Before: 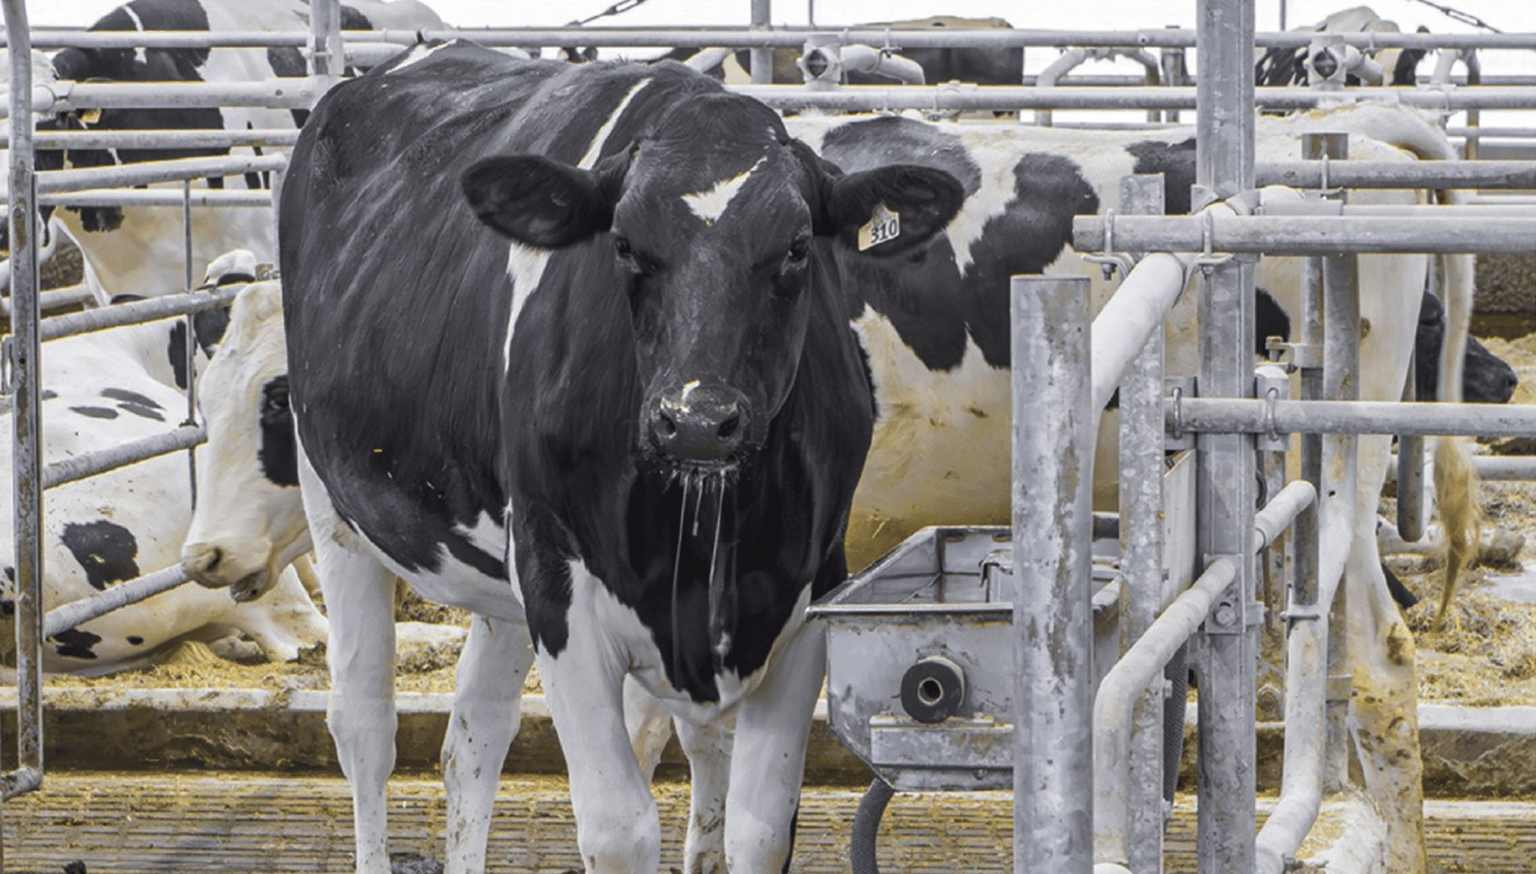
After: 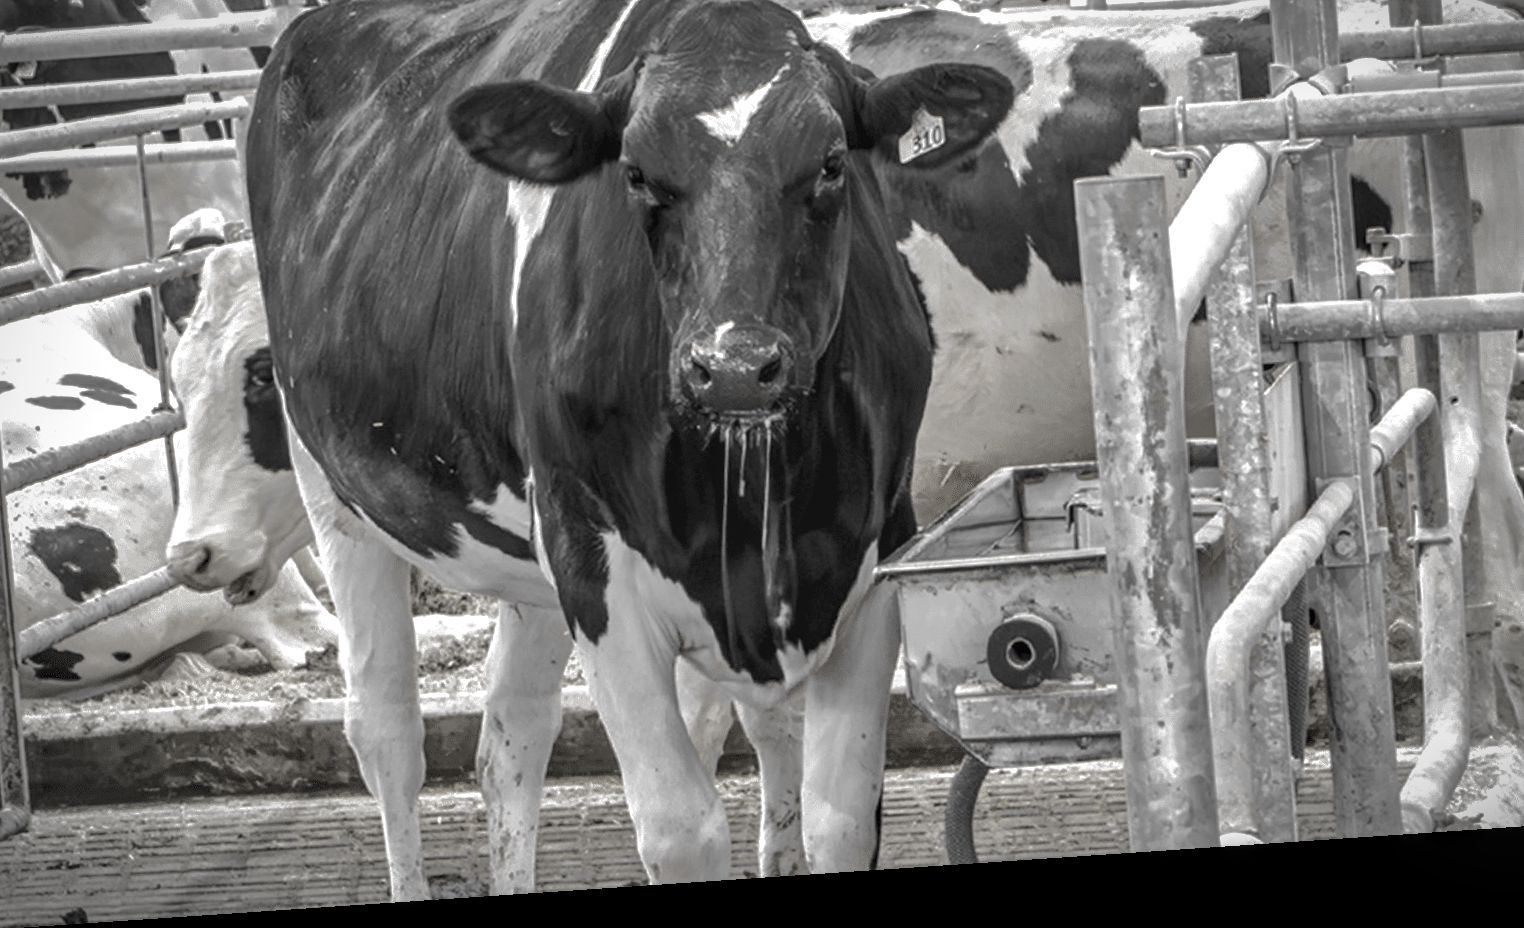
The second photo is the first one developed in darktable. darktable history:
rotate and perspective: rotation -4.2°, shear 0.006, automatic cropping off
shadows and highlights: shadows 25, highlights -70
exposure: black level correction 0.001, exposure 0.5 EV, compensate exposure bias true, compensate highlight preservation false
local contrast: detail 130%
white balance: emerald 1
crop and rotate: left 4.842%, top 15.51%, right 10.668%
color zones: curves: ch0 [(0, 0.65) (0.096, 0.644) (0.221, 0.539) (0.429, 0.5) (0.571, 0.5) (0.714, 0.5) (0.857, 0.5) (1, 0.65)]; ch1 [(0, 0.5) (0.143, 0.5) (0.257, -0.002) (0.429, 0.04) (0.571, -0.001) (0.714, -0.015) (0.857, 0.024) (1, 0.5)]
vignetting: fall-off start 79.43%, saturation -0.649, width/height ratio 1.327, unbound false
